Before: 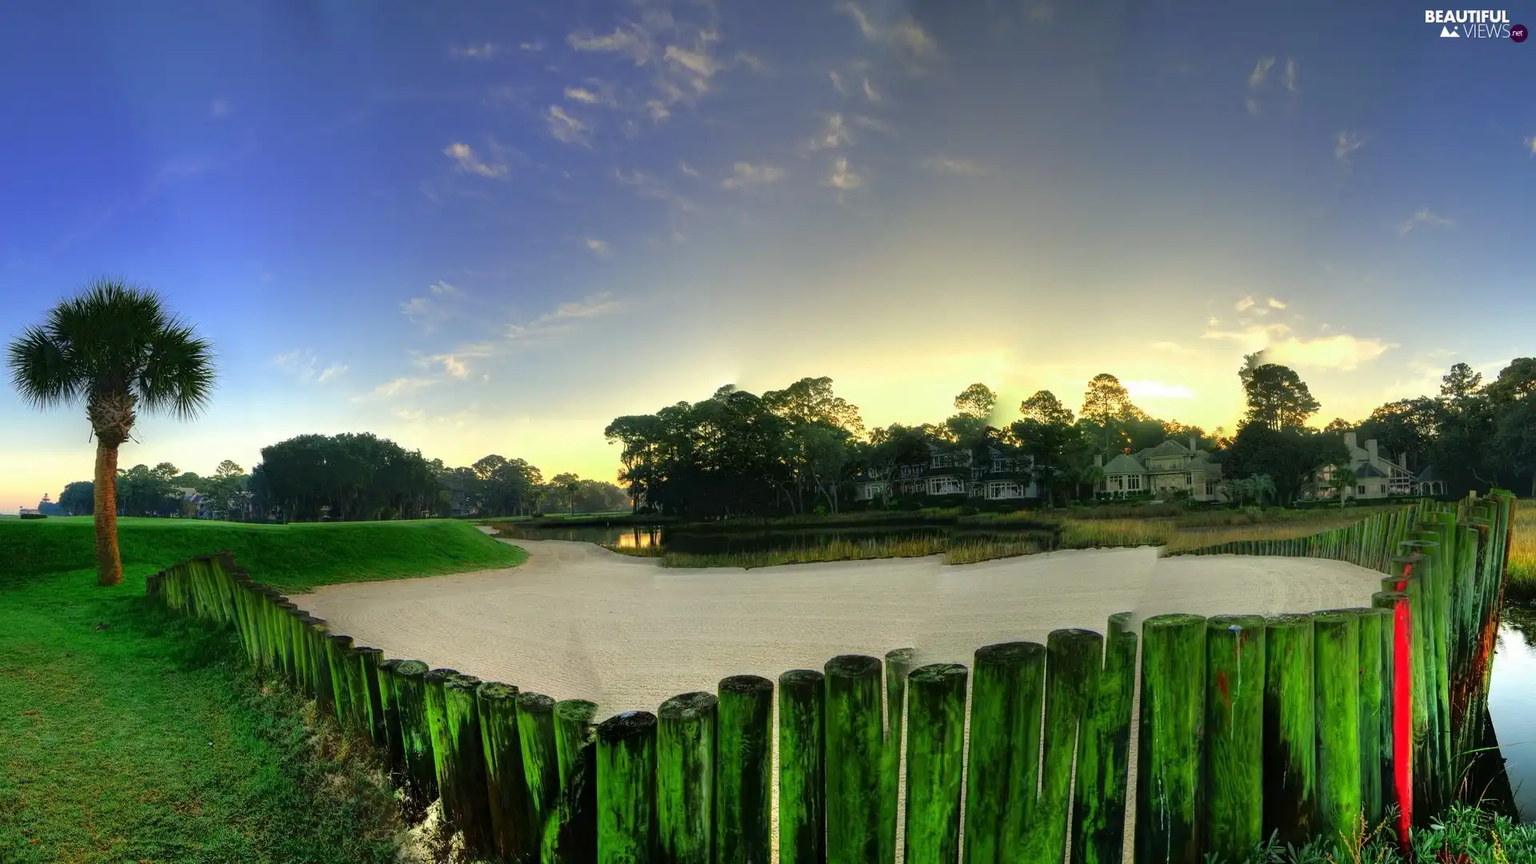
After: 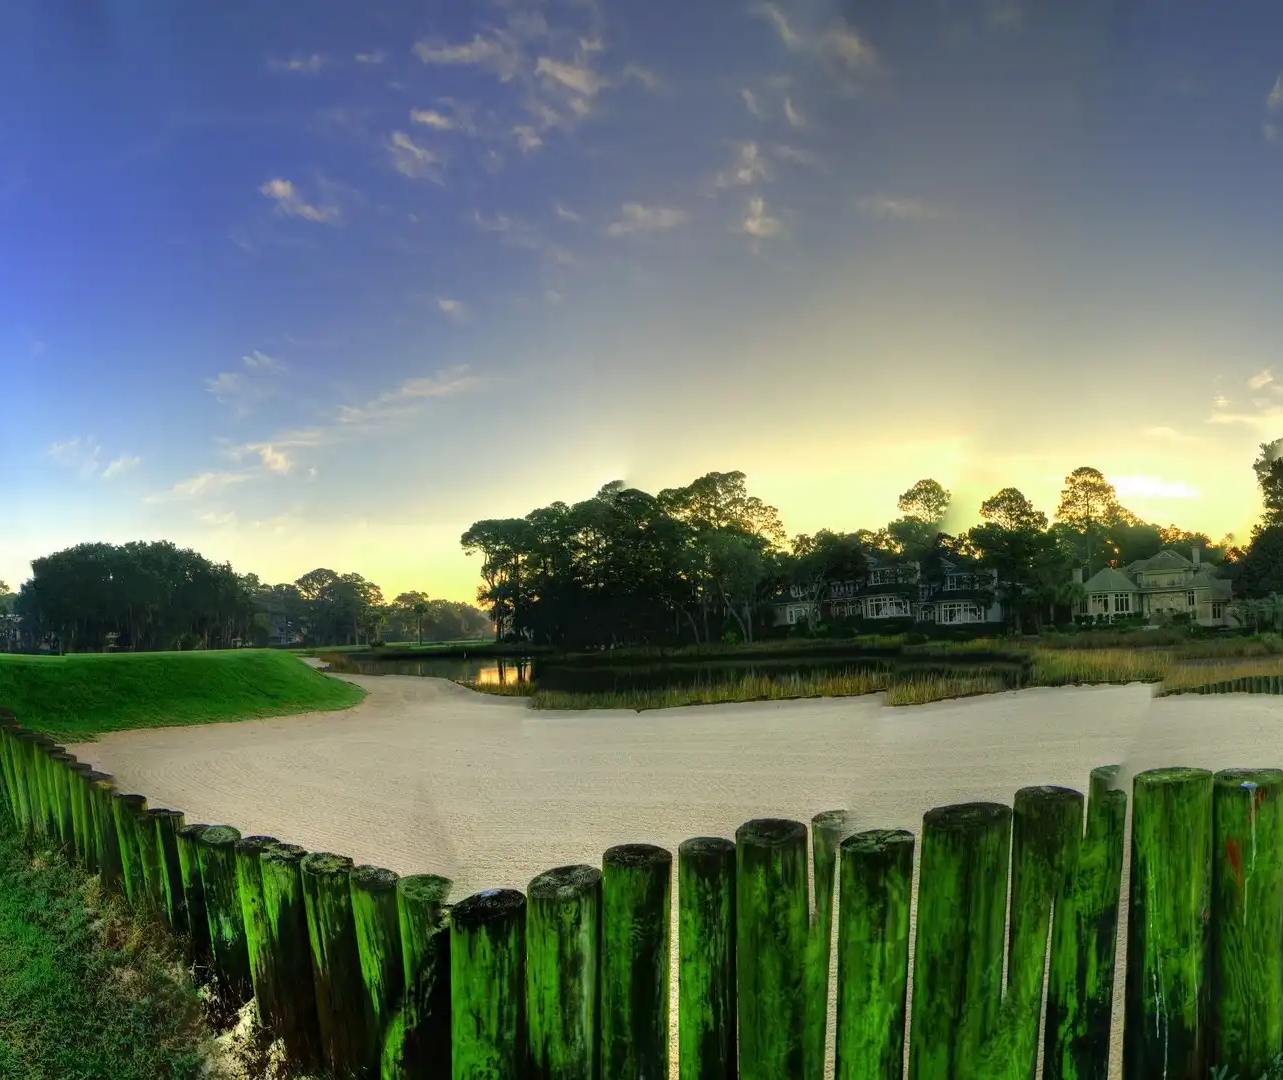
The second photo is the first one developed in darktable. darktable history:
crop: left 15.403%, right 17.762%
